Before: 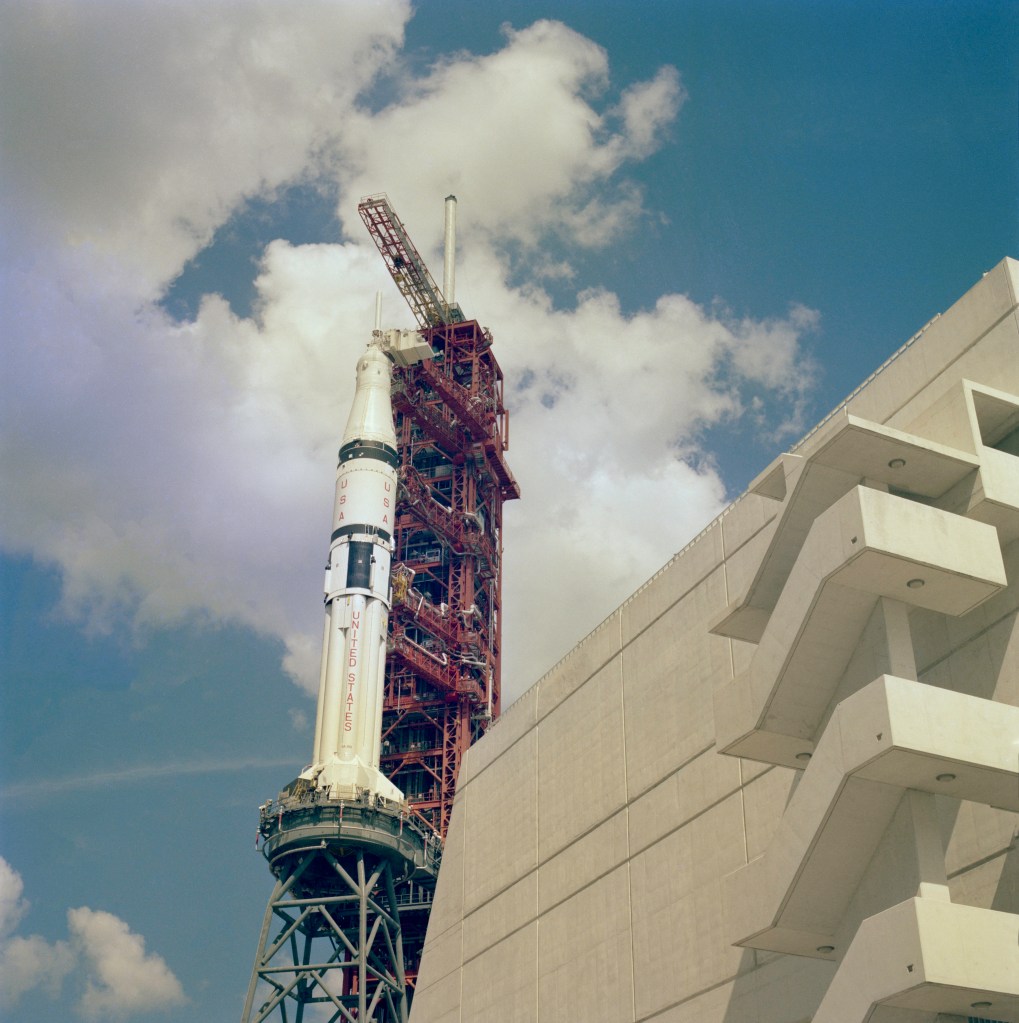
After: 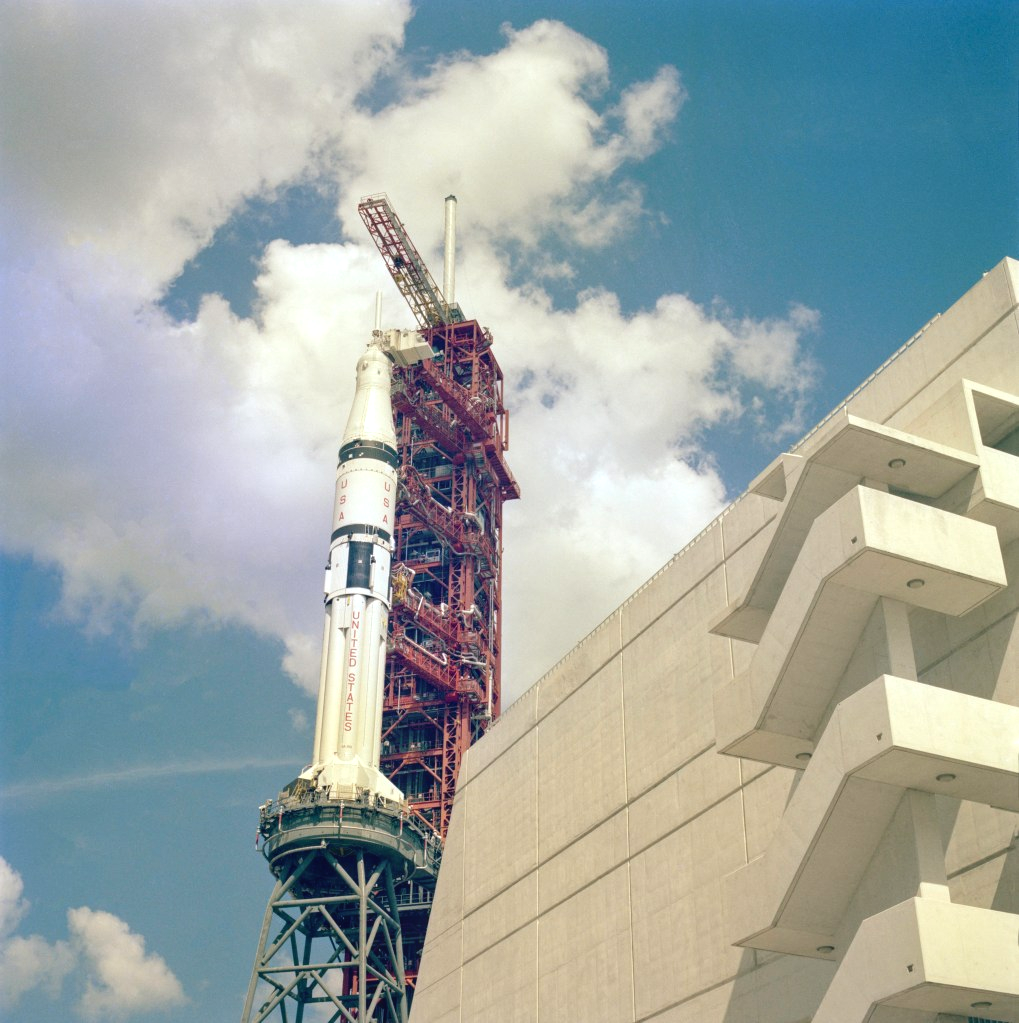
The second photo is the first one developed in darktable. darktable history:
vibrance: vibrance 0%
exposure: black level correction 0, exposure 0.5 EV, compensate exposure bias true, compensate highlight preservation false
local contrast: detail 110%
